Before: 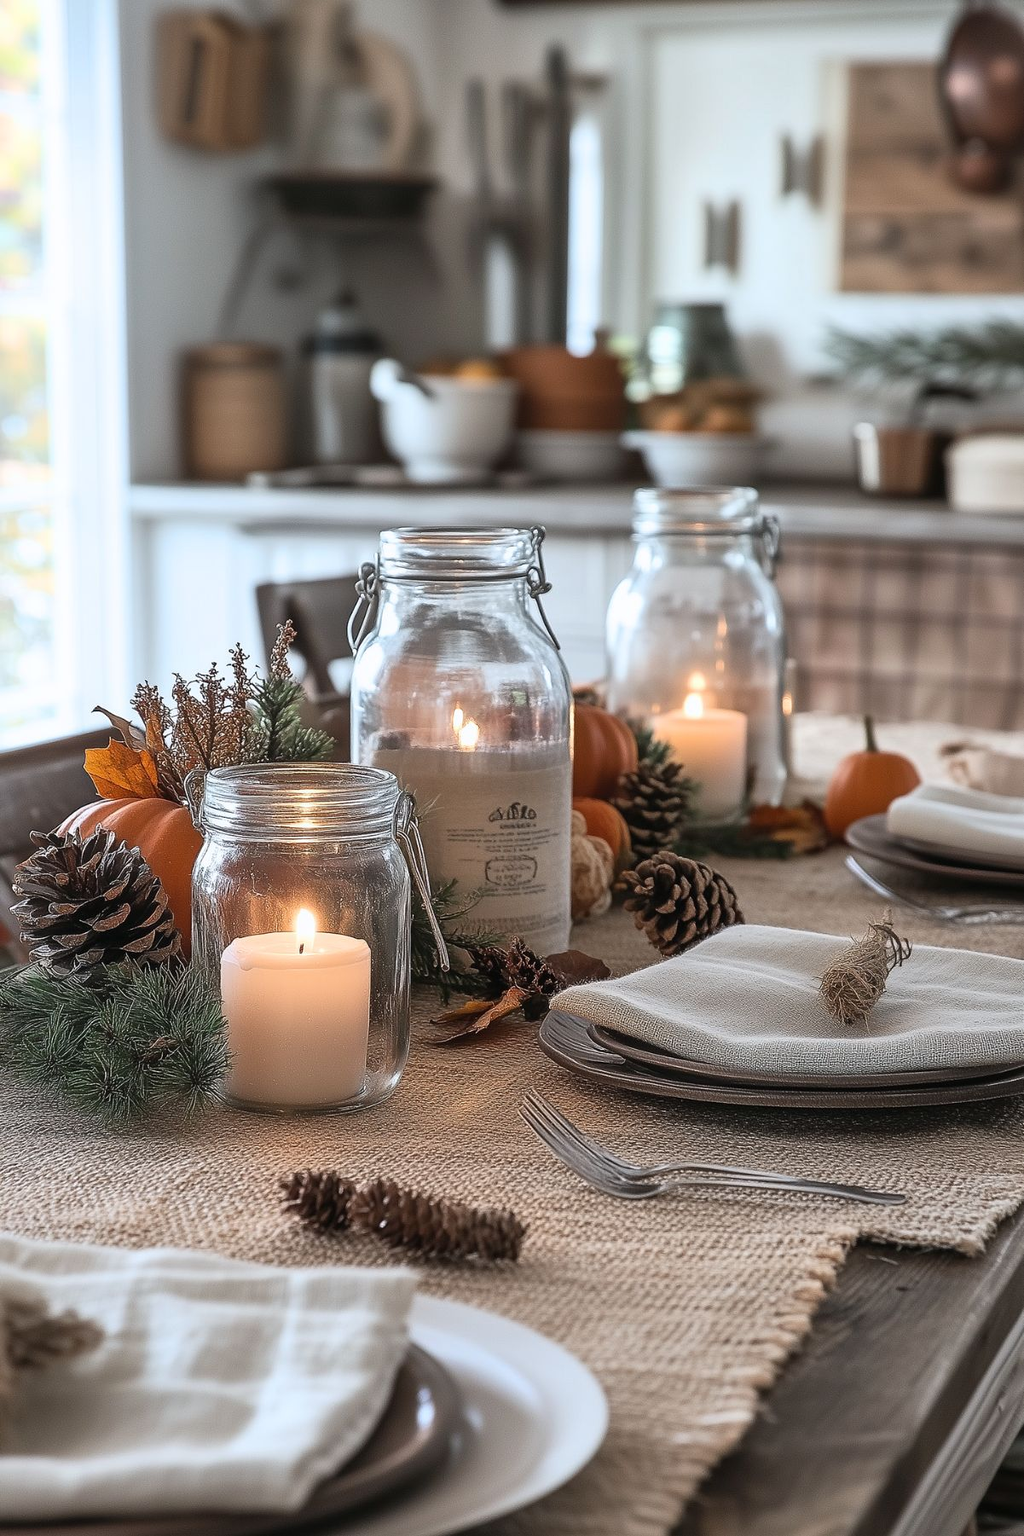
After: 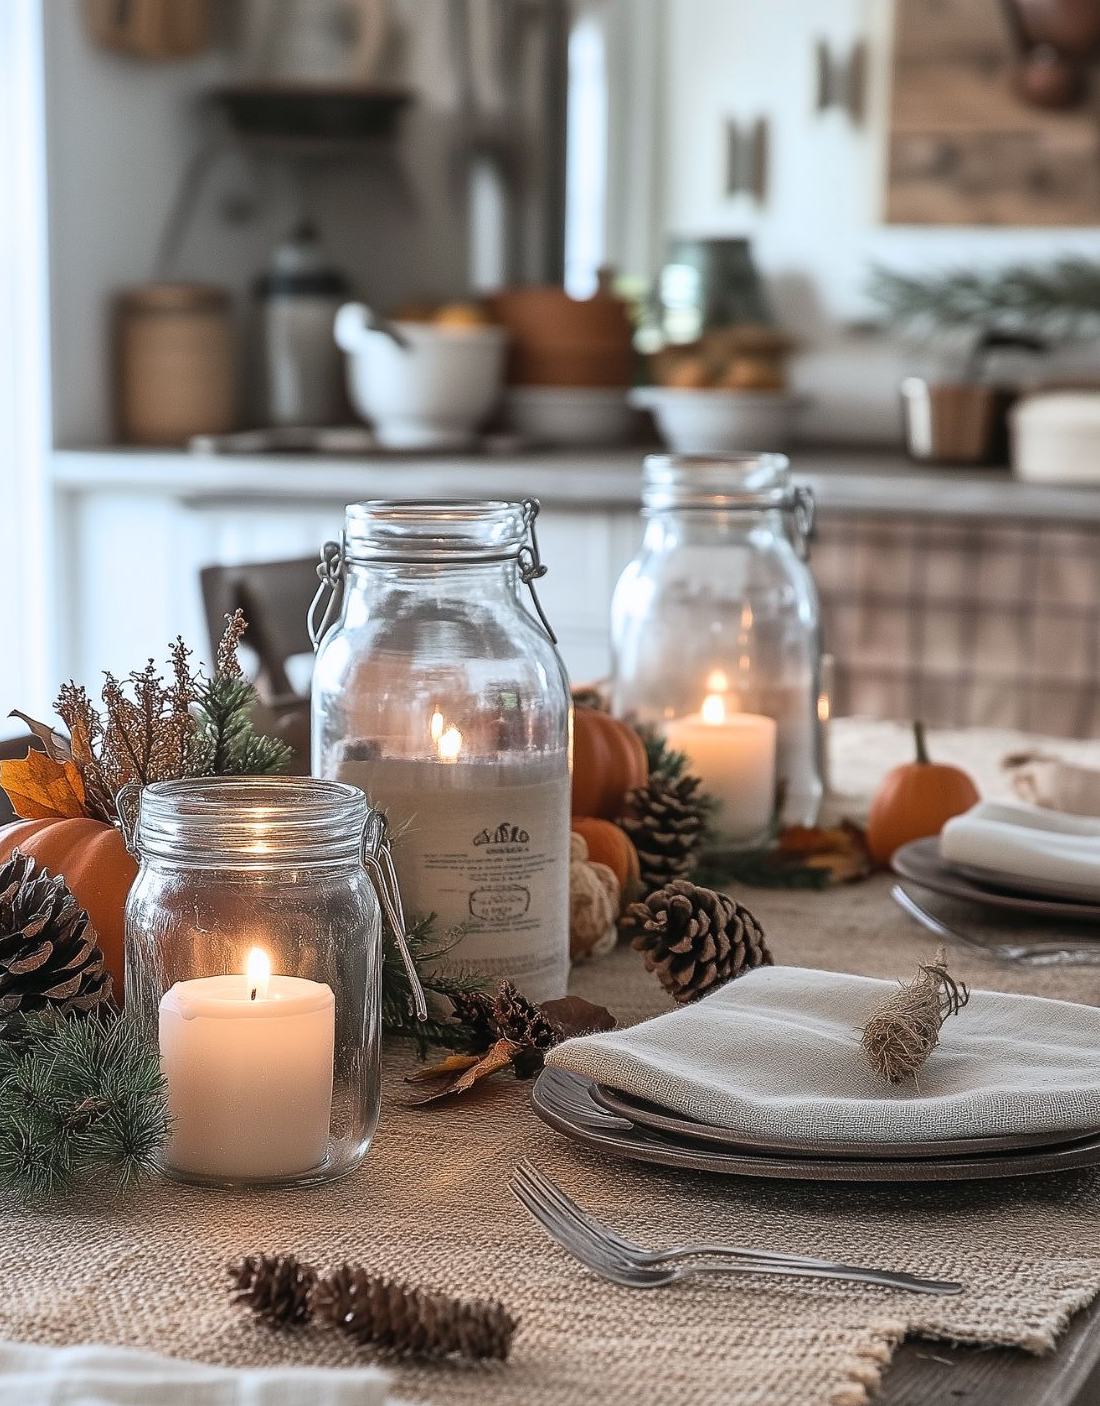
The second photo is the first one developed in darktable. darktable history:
crop: left 8.379%, top 6.567%, bottom 15.361%
